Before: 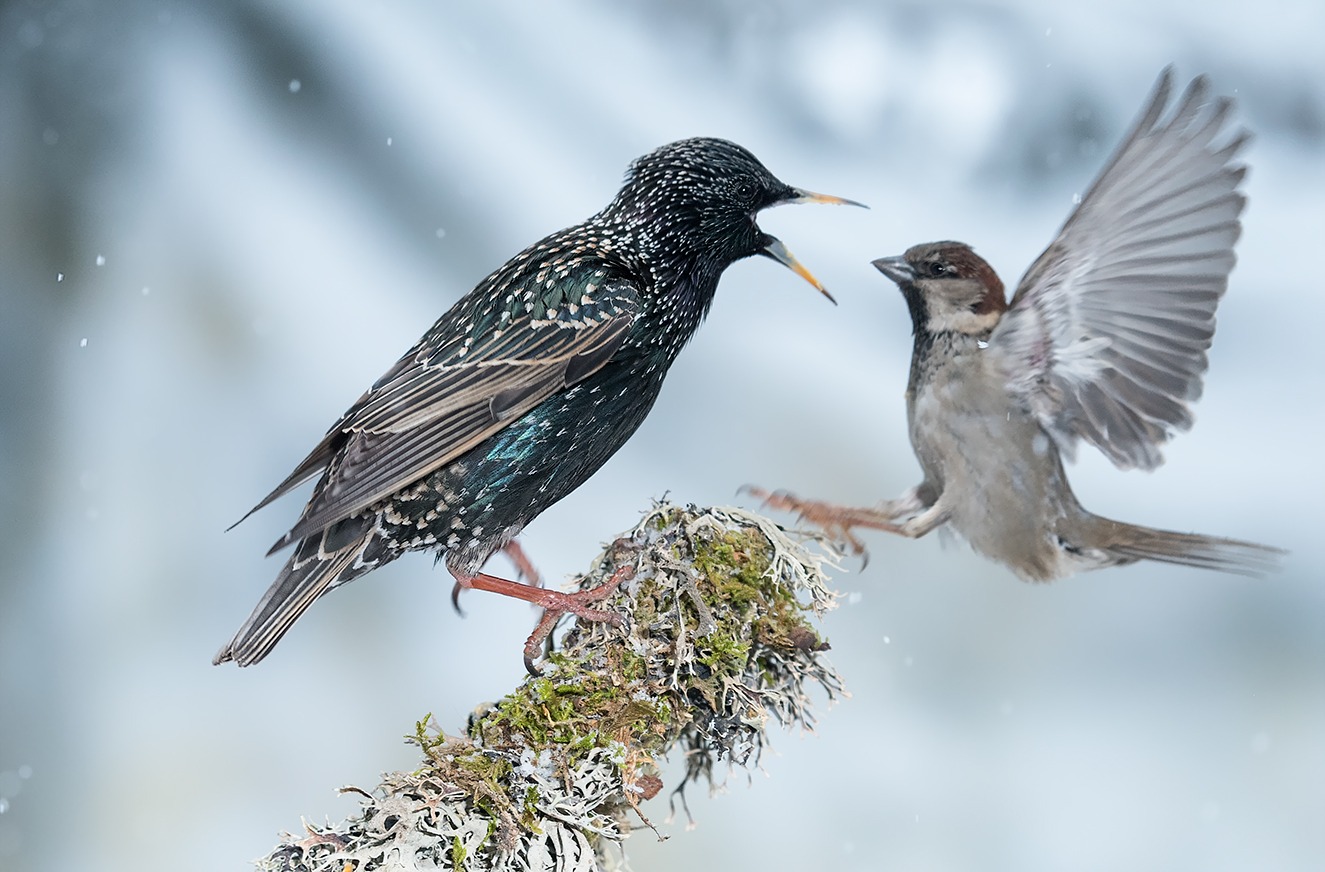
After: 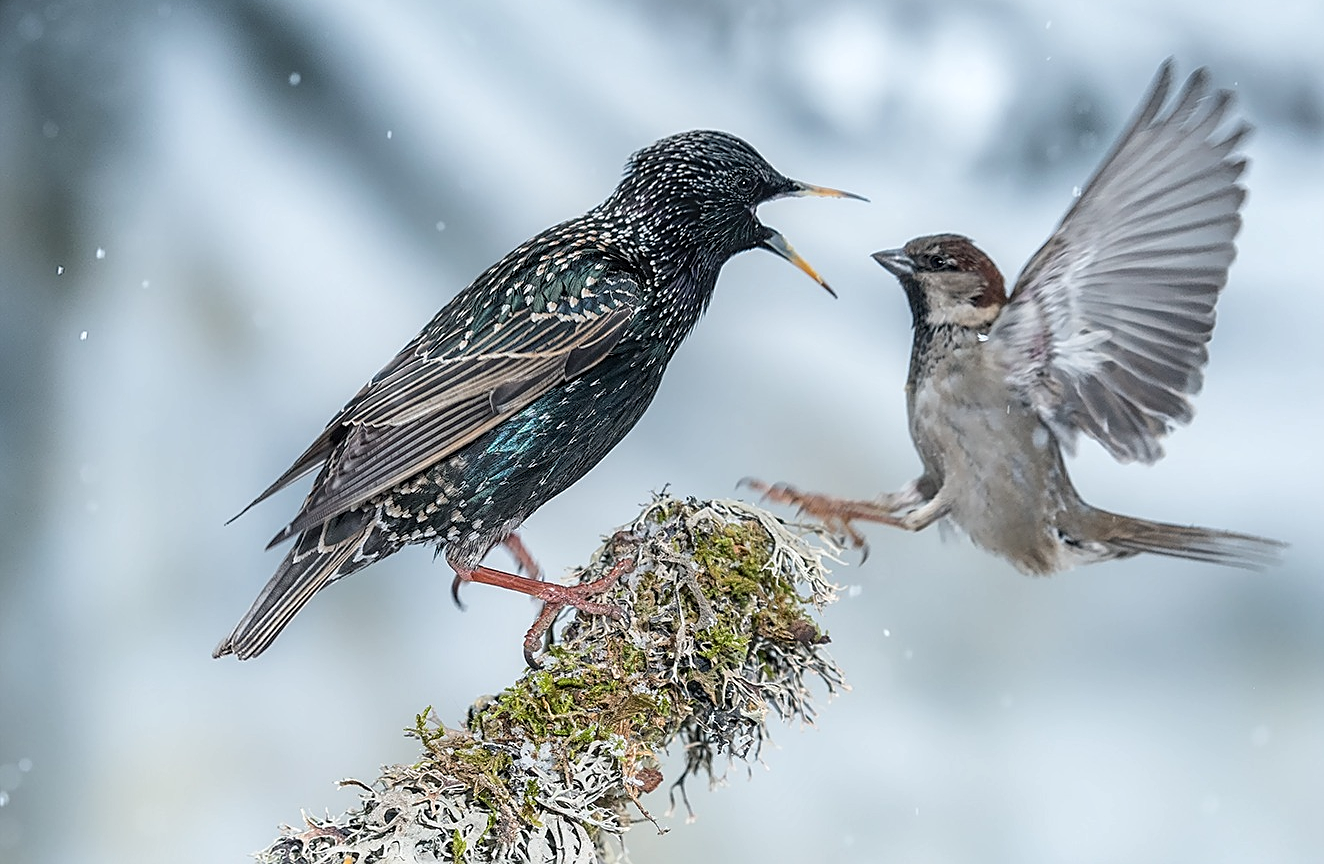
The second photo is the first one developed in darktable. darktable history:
sharpen: amount 0.494
crop: top 0.875%, right 0.015%
local contrast: highlights 29%, detail 130%
exposure: compensate highlight preservation false
